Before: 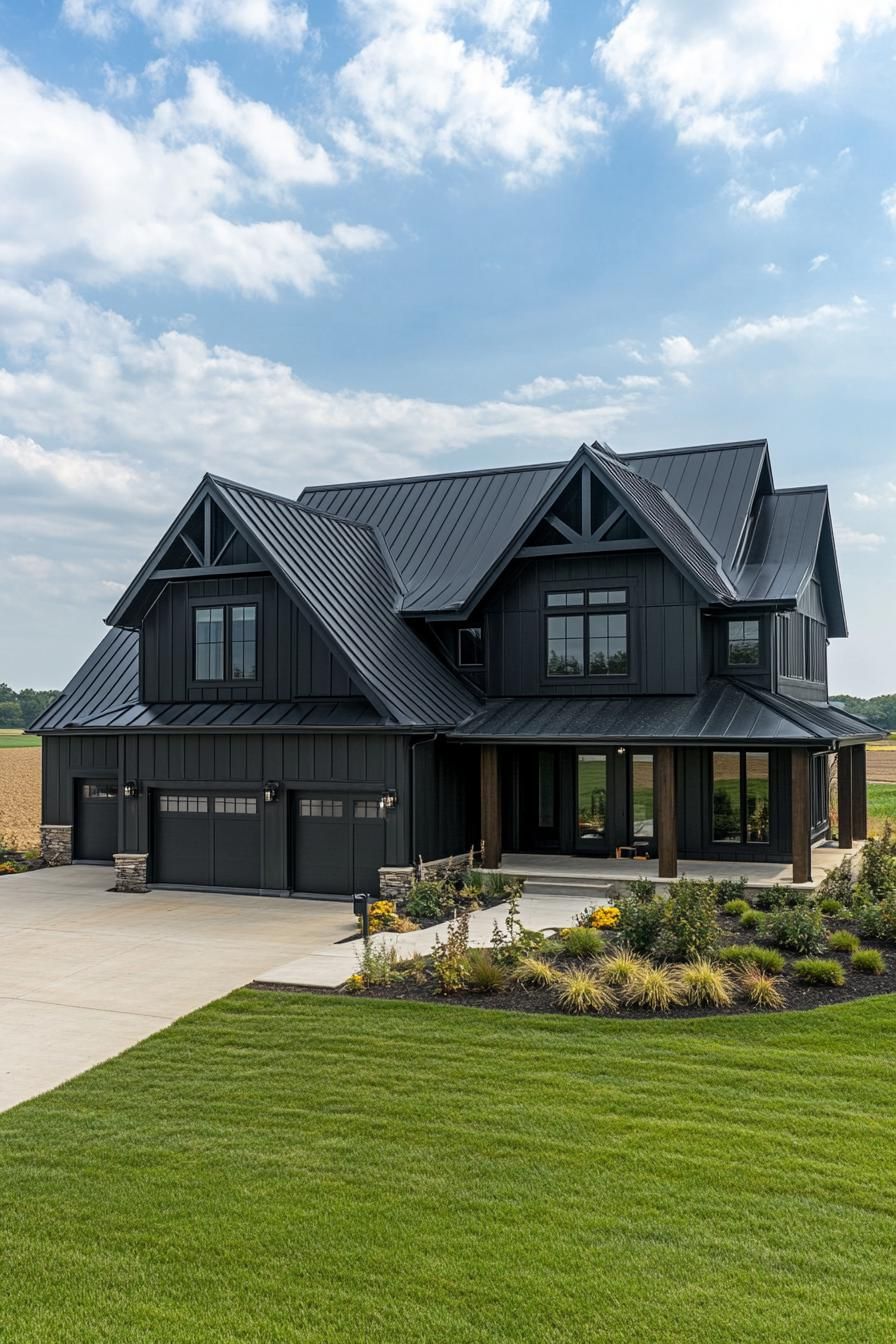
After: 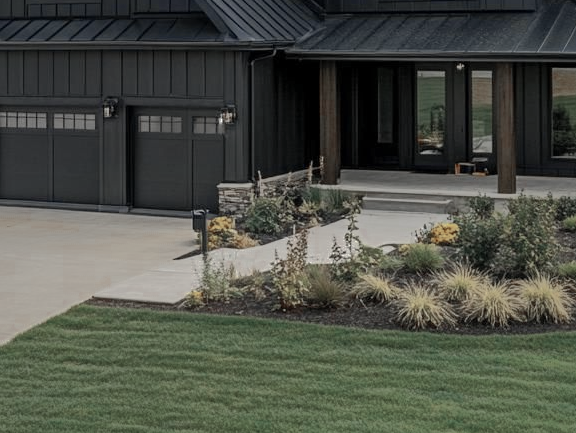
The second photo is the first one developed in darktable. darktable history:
crop: left 18.034%, top 50.948%, right 17.662%, bottom 16.832%
color zones: curves: ch0 [(0, 0.5) (0.125, 0.4) (0.25, 0.5) (0.375, 0.4) (0.5, 0.4) (0.625, 0.35) (0.75, 0.35) (0.875, 0.5)]; ch1 [(0, 0.35) (0.125, 0.45) (0.25, 0.35) (0.375, 0.35) (0.5, 0.35) (0.625, 0.35) (0.75, 0.45) (0.875, 0.35)]; ch2 [(0, 0.6) (0.125, 0.5) (0.25, 0.5) (0.375, 0.6) (0.5, 0.6) (0.625, 0.5) (0.75, 0.5) (0.875, 0.5)], mix 100.39%
shadows and highlights: shadows 38.61, highlights -74.74
